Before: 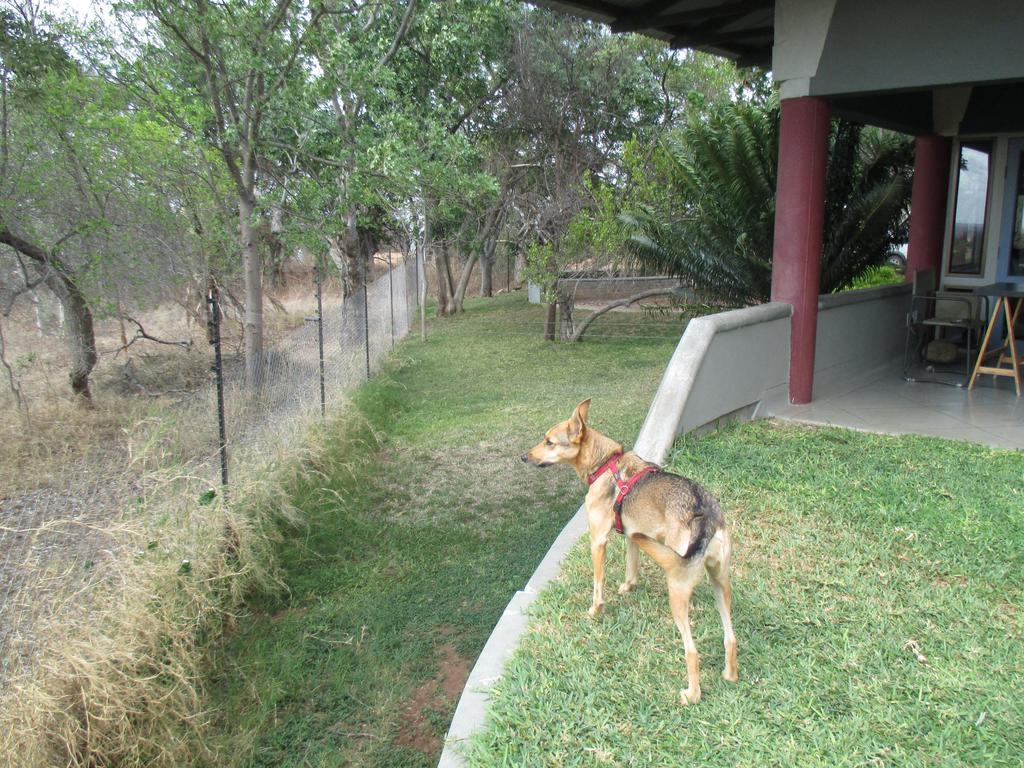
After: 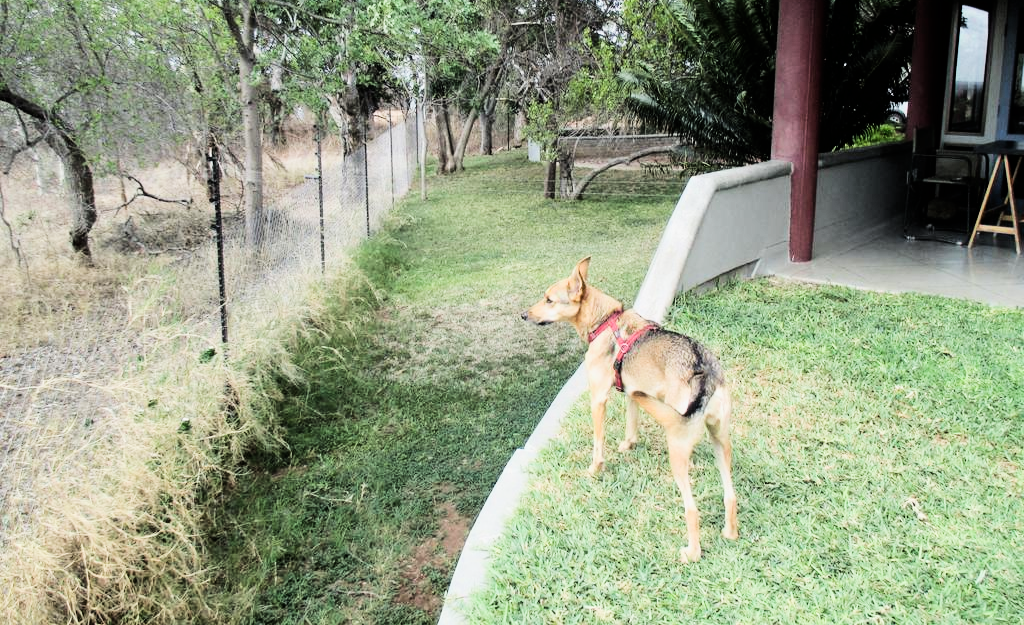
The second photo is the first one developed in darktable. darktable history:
crop and rotate: top 18.507%
tone equalizer: -8 EV -1.08 EV, -7 EV -1.01 EV, -6 EV -0.867 EV, -5 EV -0.578 EV, -3 EV 0.578 EV, -2 EV 0.867 EV, -1 EV 1.01 EV, +0 EV 1.08 EV, edges refinement/feathering 500, mask exposure compensation -1.57 EV, preserve details no
filmic rgb: black relative exposure -7.65 EV, white relative exposure 4.56 EV, hardness 3.61, contrast 1.25
